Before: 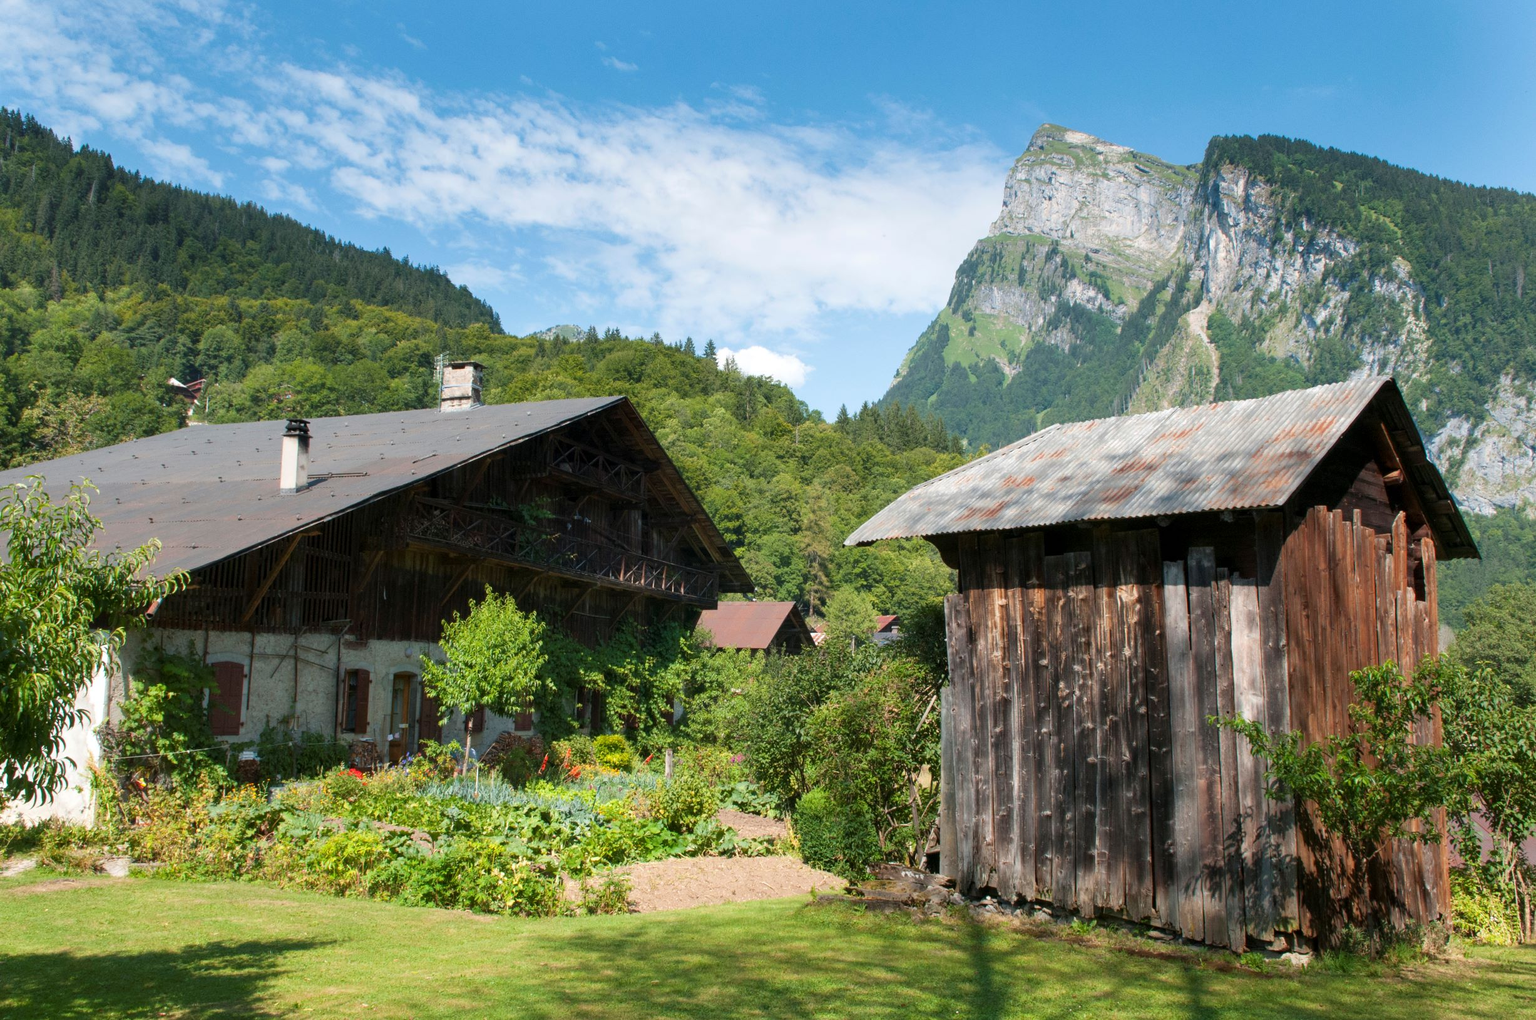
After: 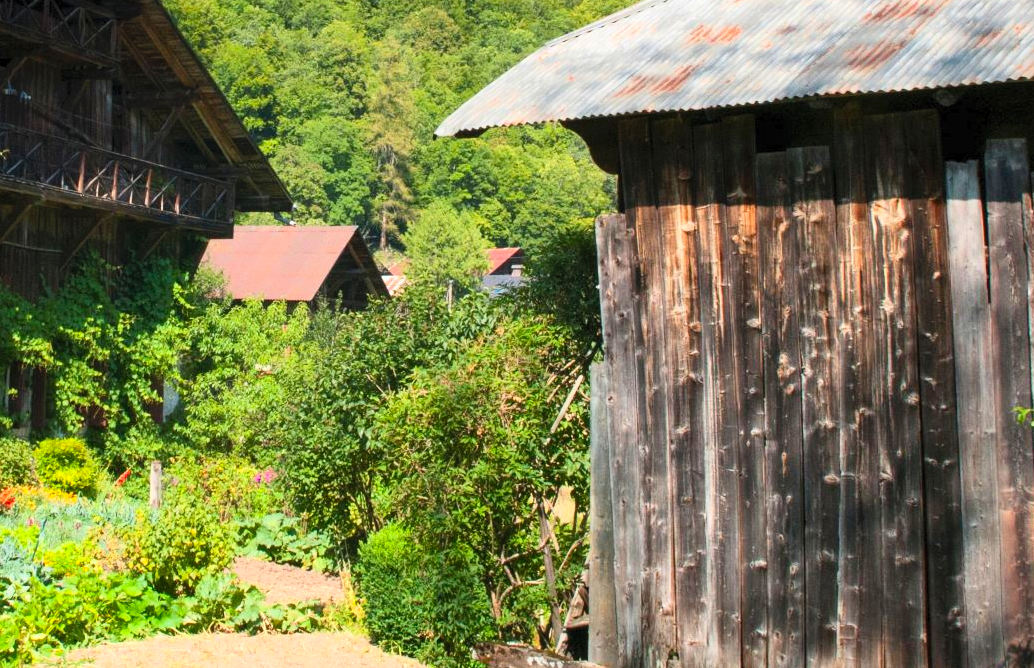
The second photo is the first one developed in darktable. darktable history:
crop: left 37.221%, top 45.169%, right 20.63%, bottom 13.777%
contrast brightness saturation: contrast 0.24, brightness 0.26, saturation 0.39
